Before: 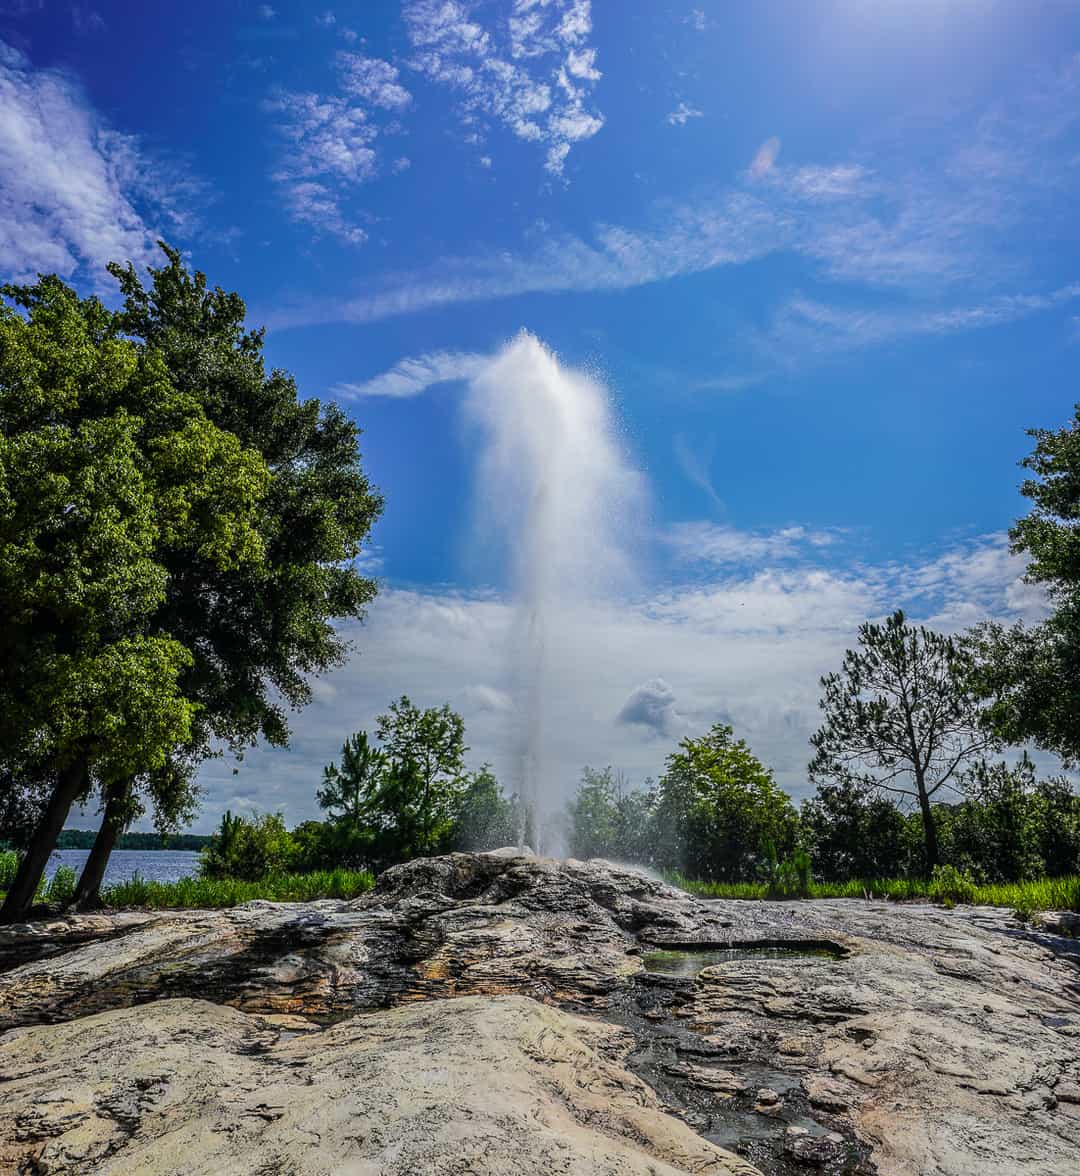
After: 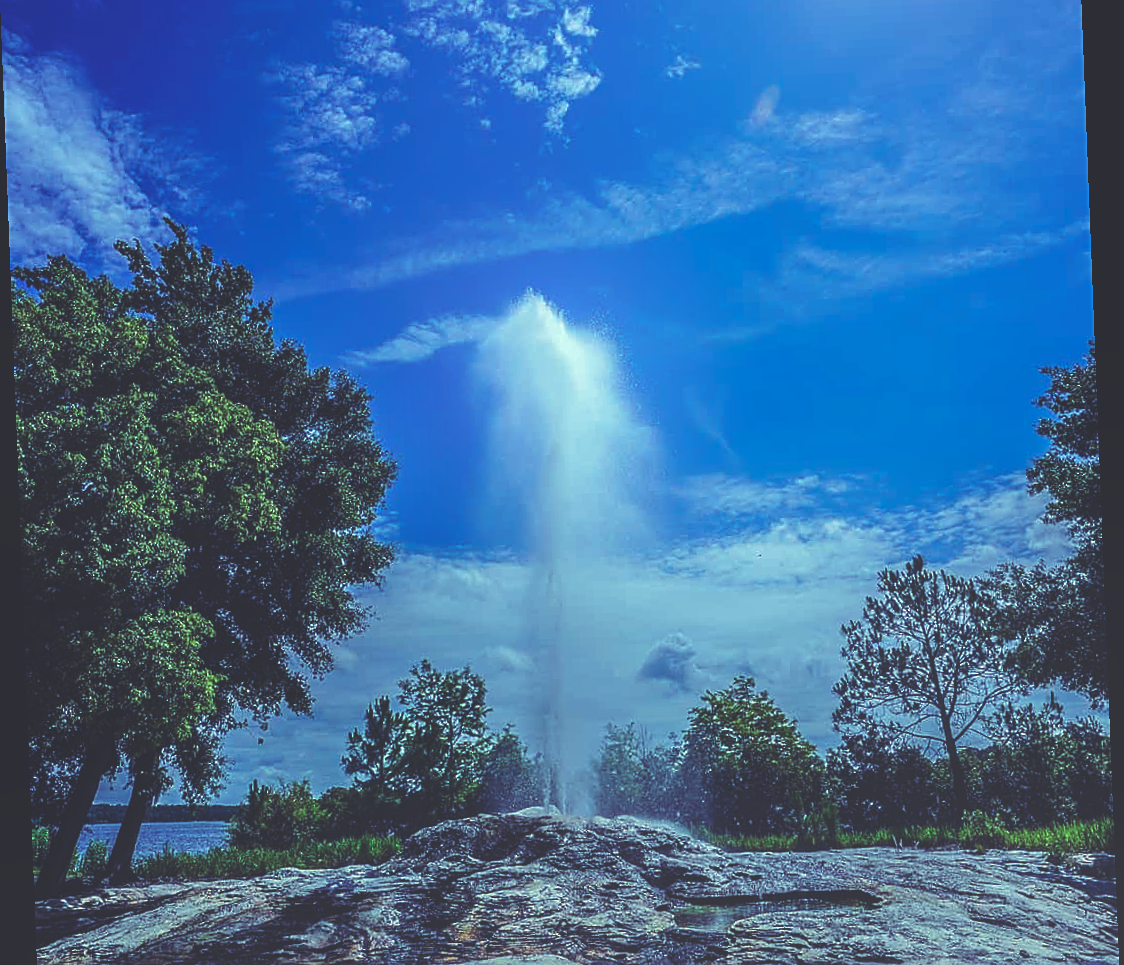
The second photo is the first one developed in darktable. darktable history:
bloom: on, module defaults
sharpen: on, module defaults
crop and rotate: top 5.667%, bottom 14.937%
rgb curve: curves: ch0 [(0, 0.186) (0.314, 0.284) (0.576, 0.466) (0.805, 0.691) (0.936, 0.886)]; ch1 [(0, 0.186) (0.314, 0.284) (0.581, 0.534) (0.771, 0.746) (0.936, 0.958)]; ch2 [(0, 0.216) (0.275, 0.39) (1, 1)], mode RGB, independent channels, compensate middle gray true, preserve colors none
rotate and perspective: rotation -2.22°, lens shift (horizontal) -0.022, automatic cropping off
